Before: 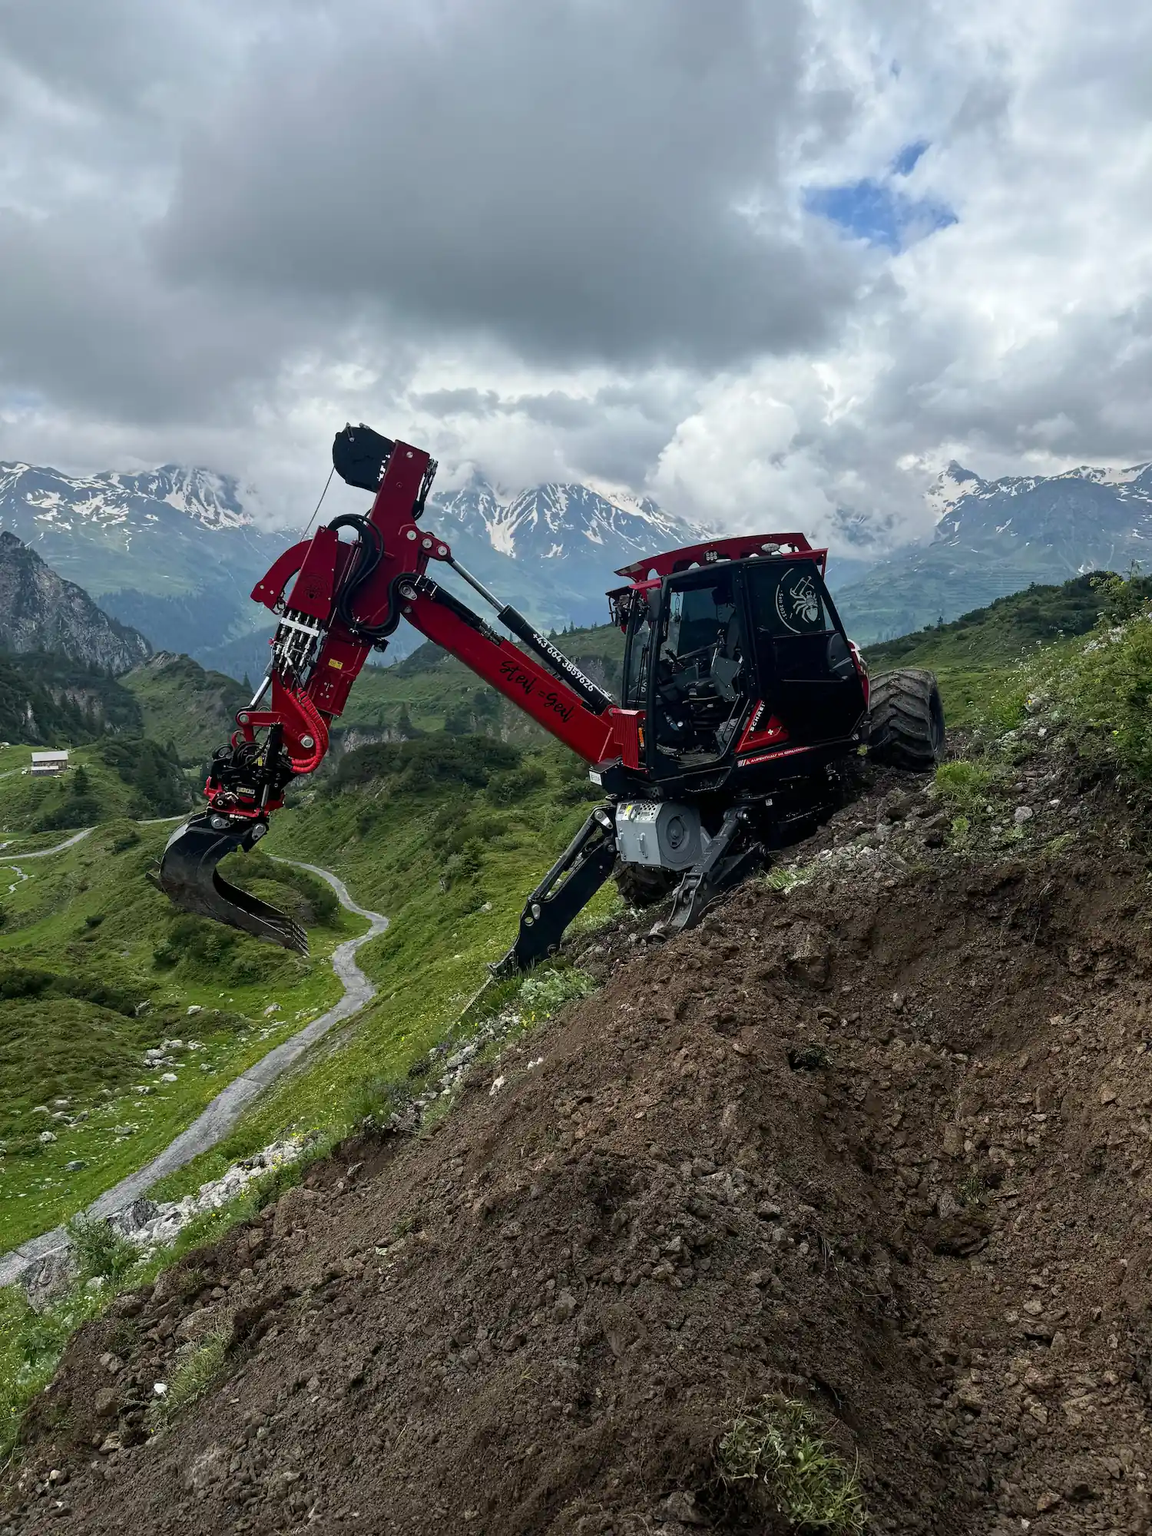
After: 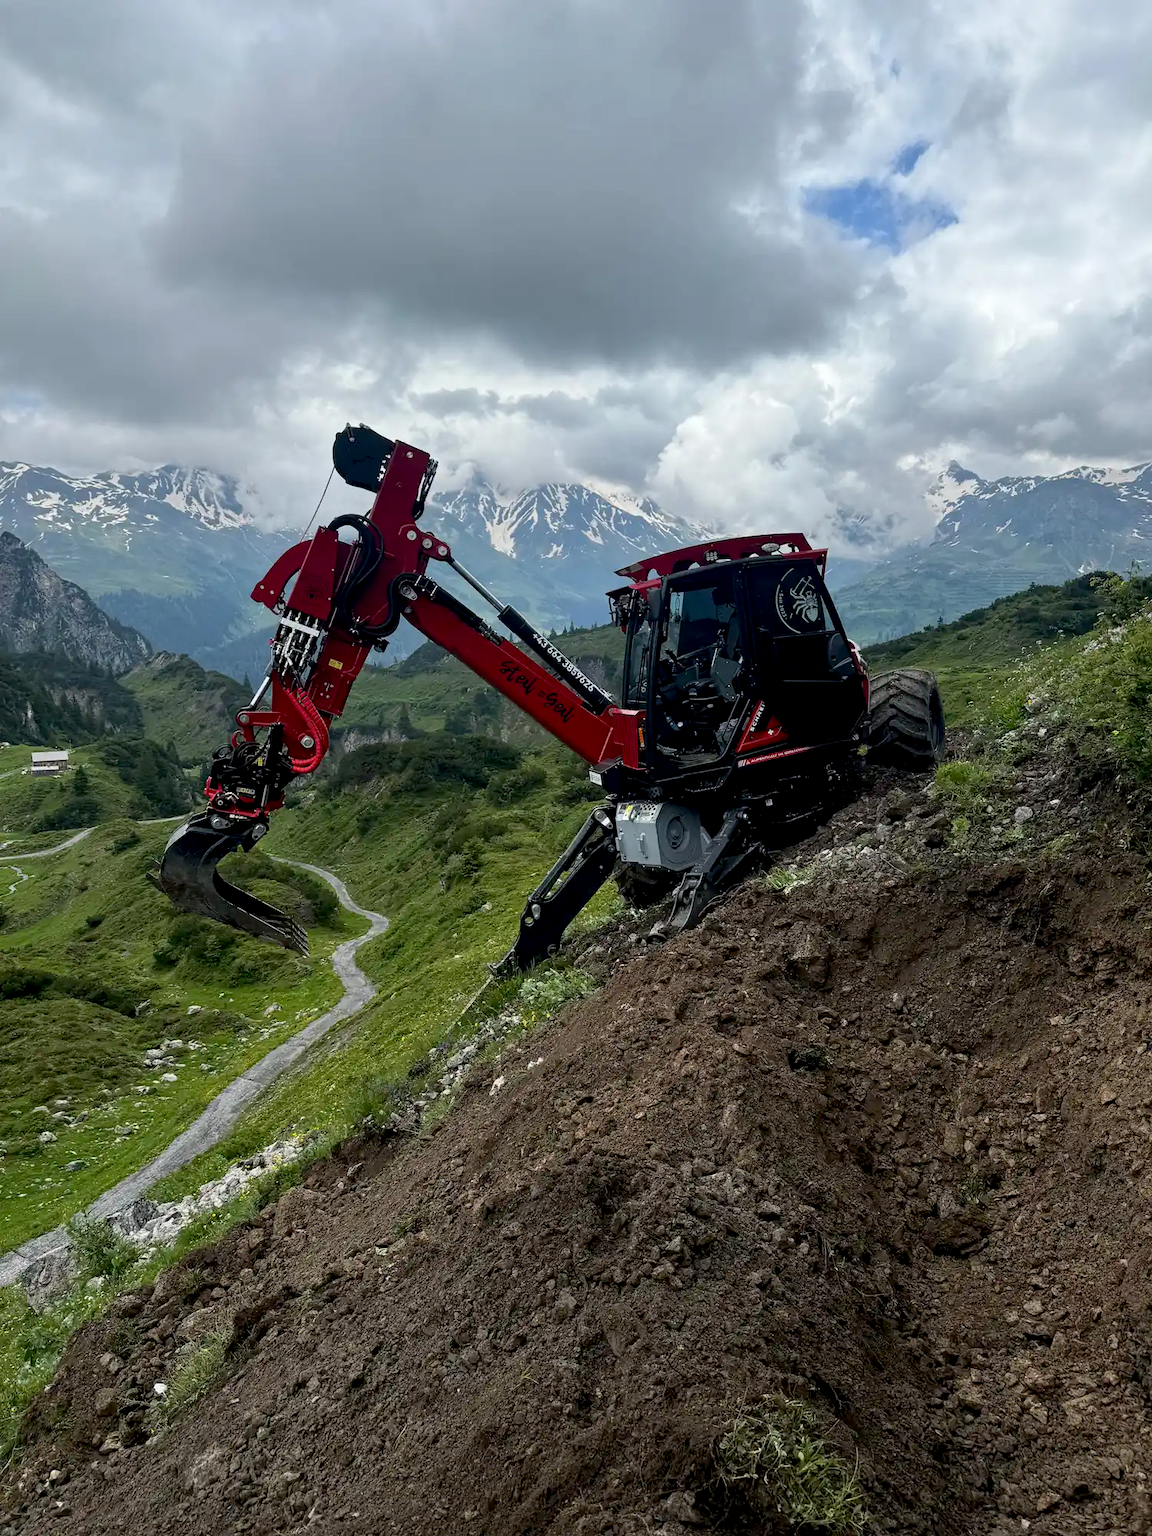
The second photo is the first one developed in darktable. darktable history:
exposure: black level correction 0.005, exposure 0.002 EV, compensate exposure bias true, compensate highlight preservation false
